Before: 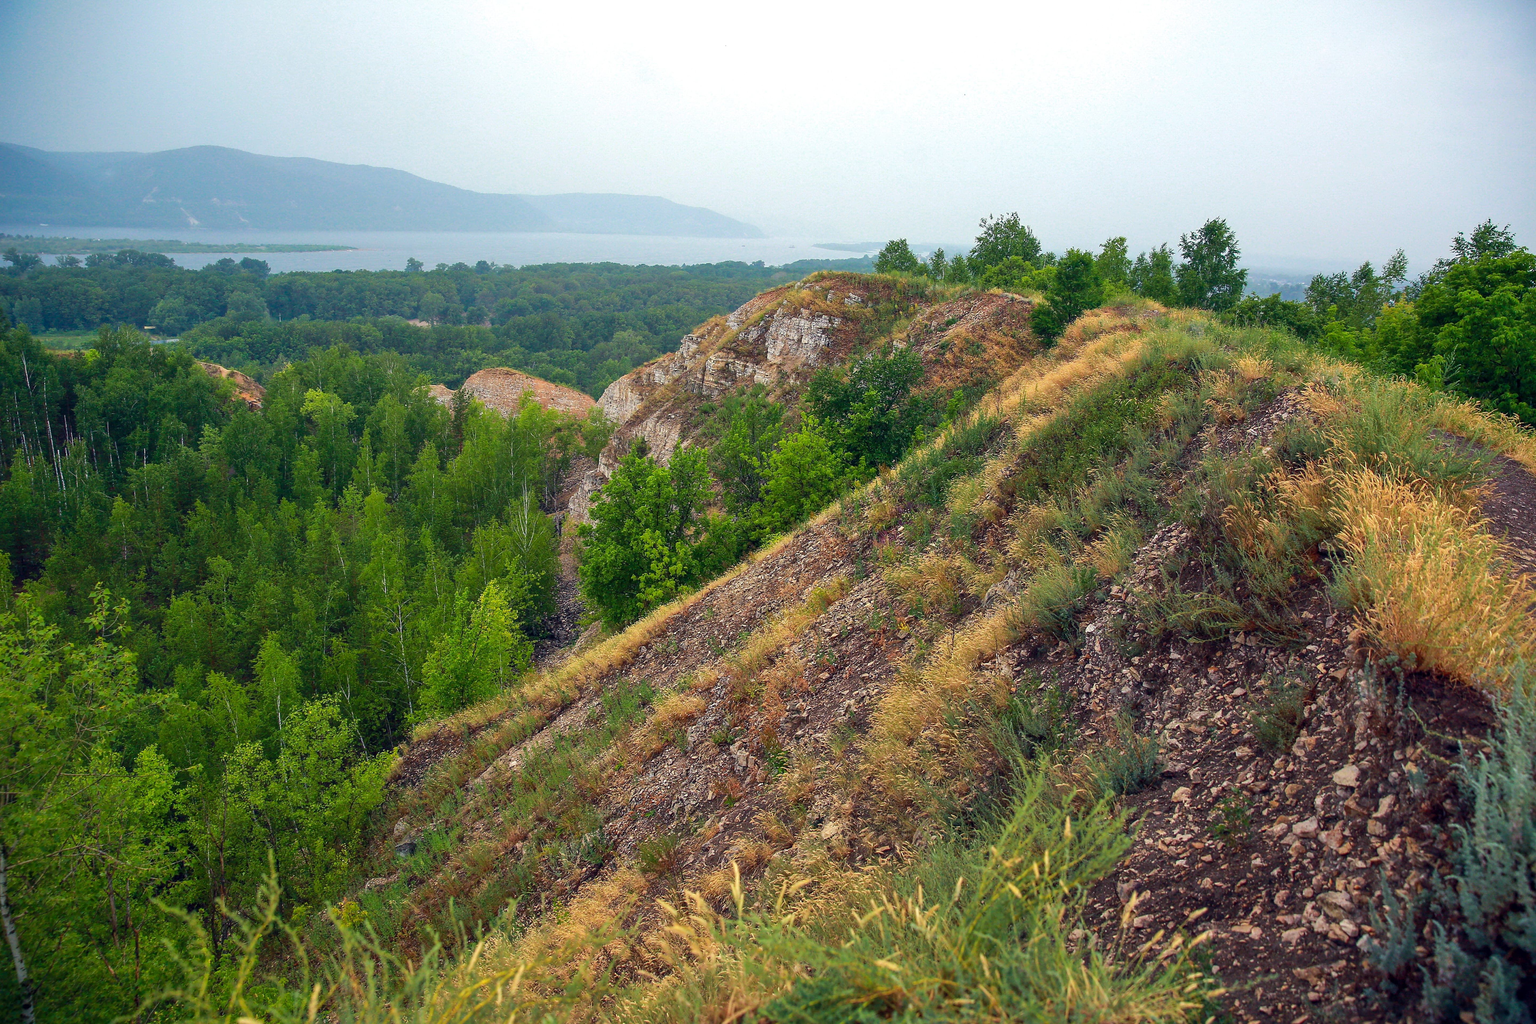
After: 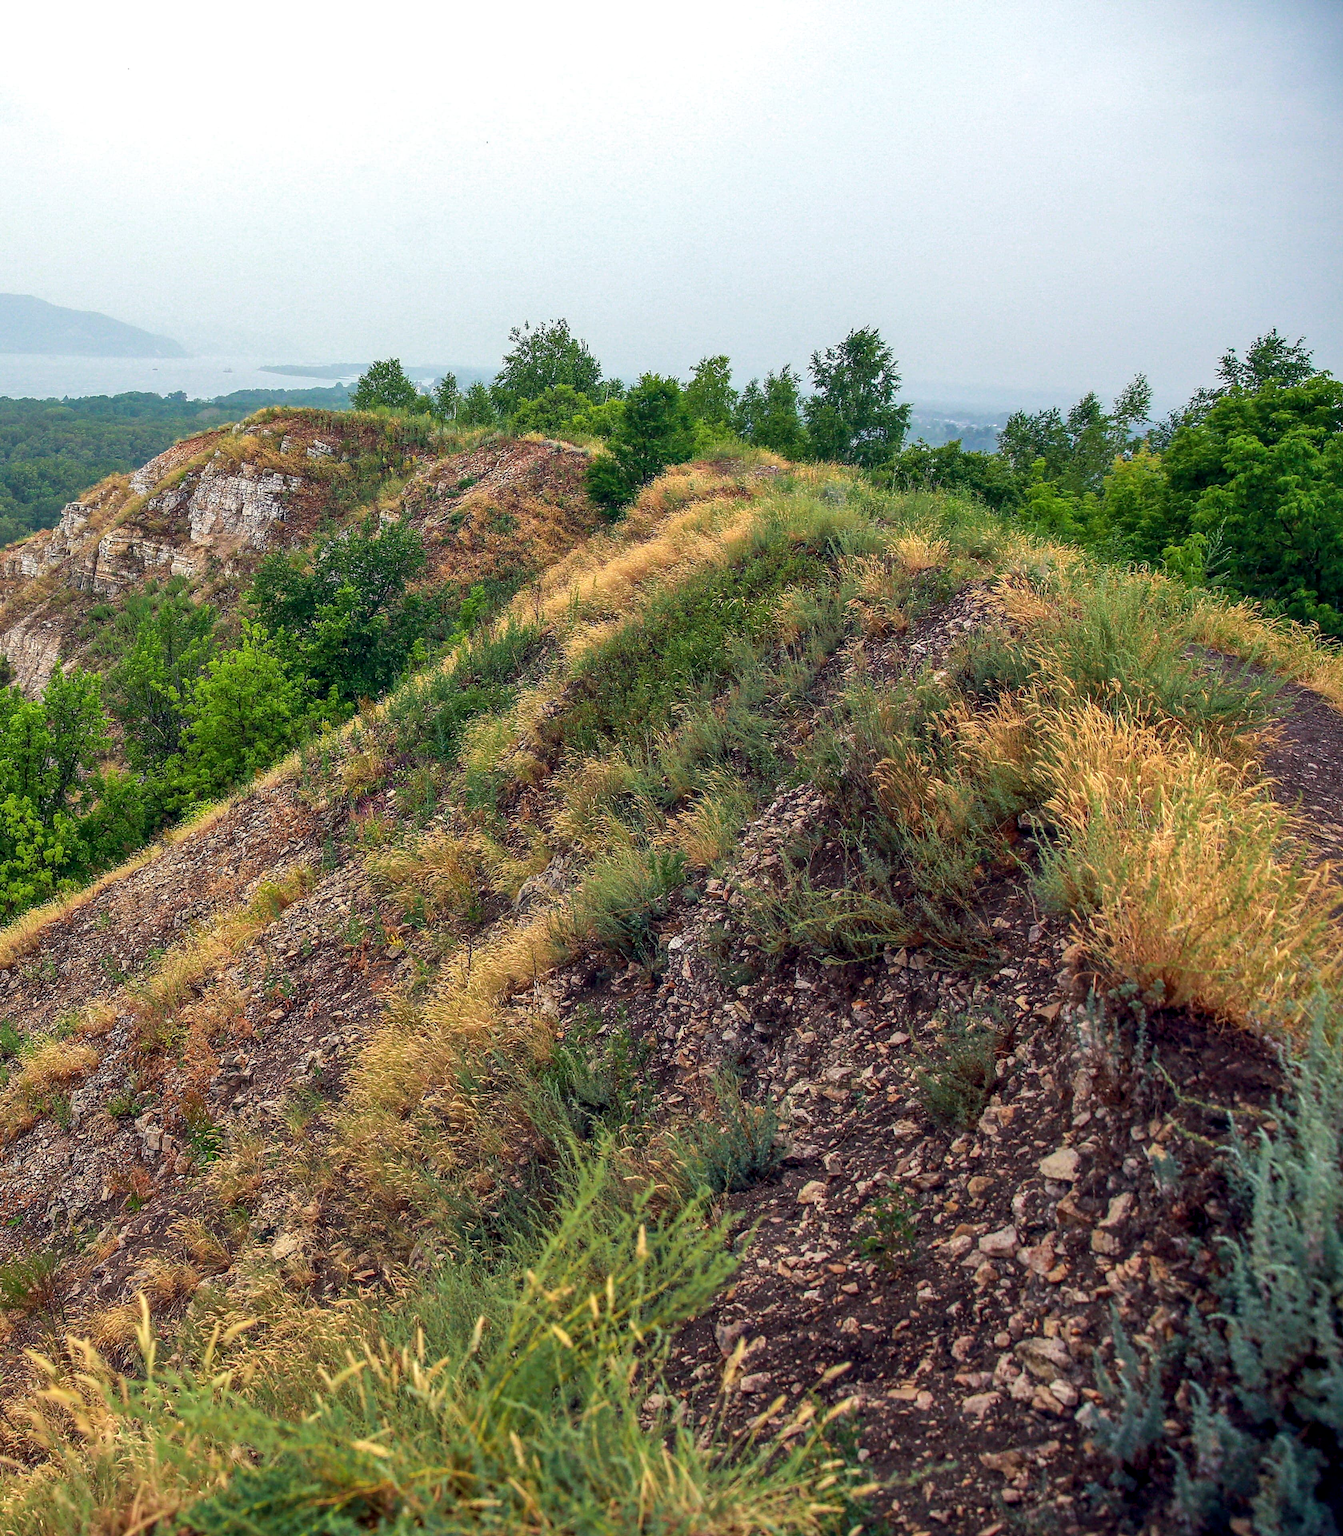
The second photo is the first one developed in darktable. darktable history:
local contrast: on, module defaults
crop: left 41.699%
tone equalizer: on, module defaults
